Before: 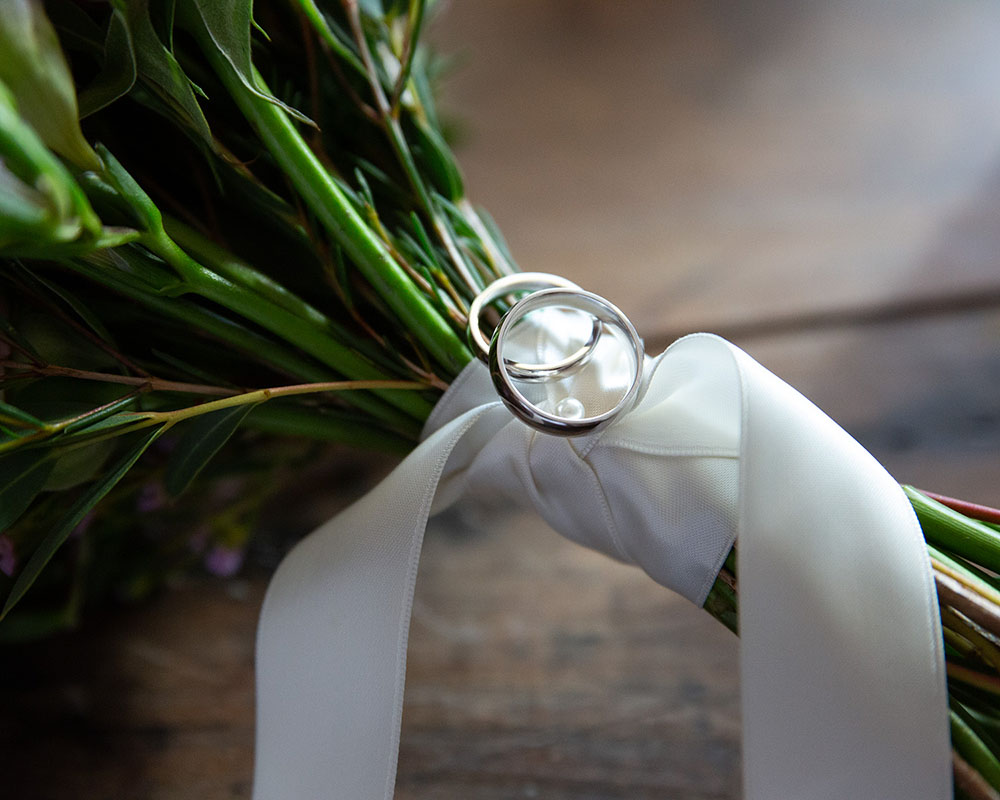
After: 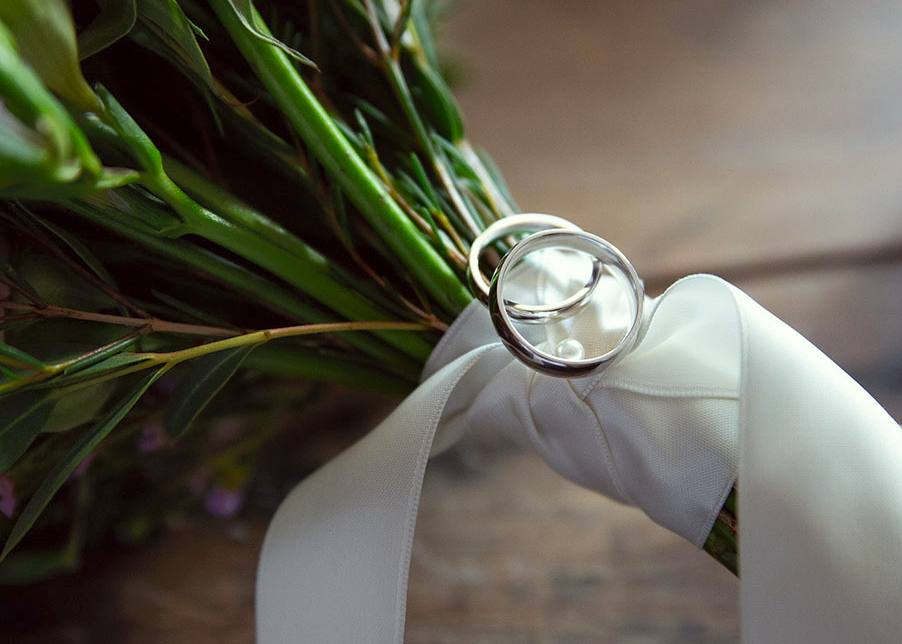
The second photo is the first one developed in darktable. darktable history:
tone equalizer: on, module defaults
color correction: highlights a* -0.95, highlights b* 4.5, shadows a* 3.55
white balance: red 0.978, blue 0.999
crop: top 7.49%, right 9.717%, bottom 11.943%
shadows and highlights: shadows 62.66, white point adjustment 0.37, highlights -34.44, compress 83.82%
